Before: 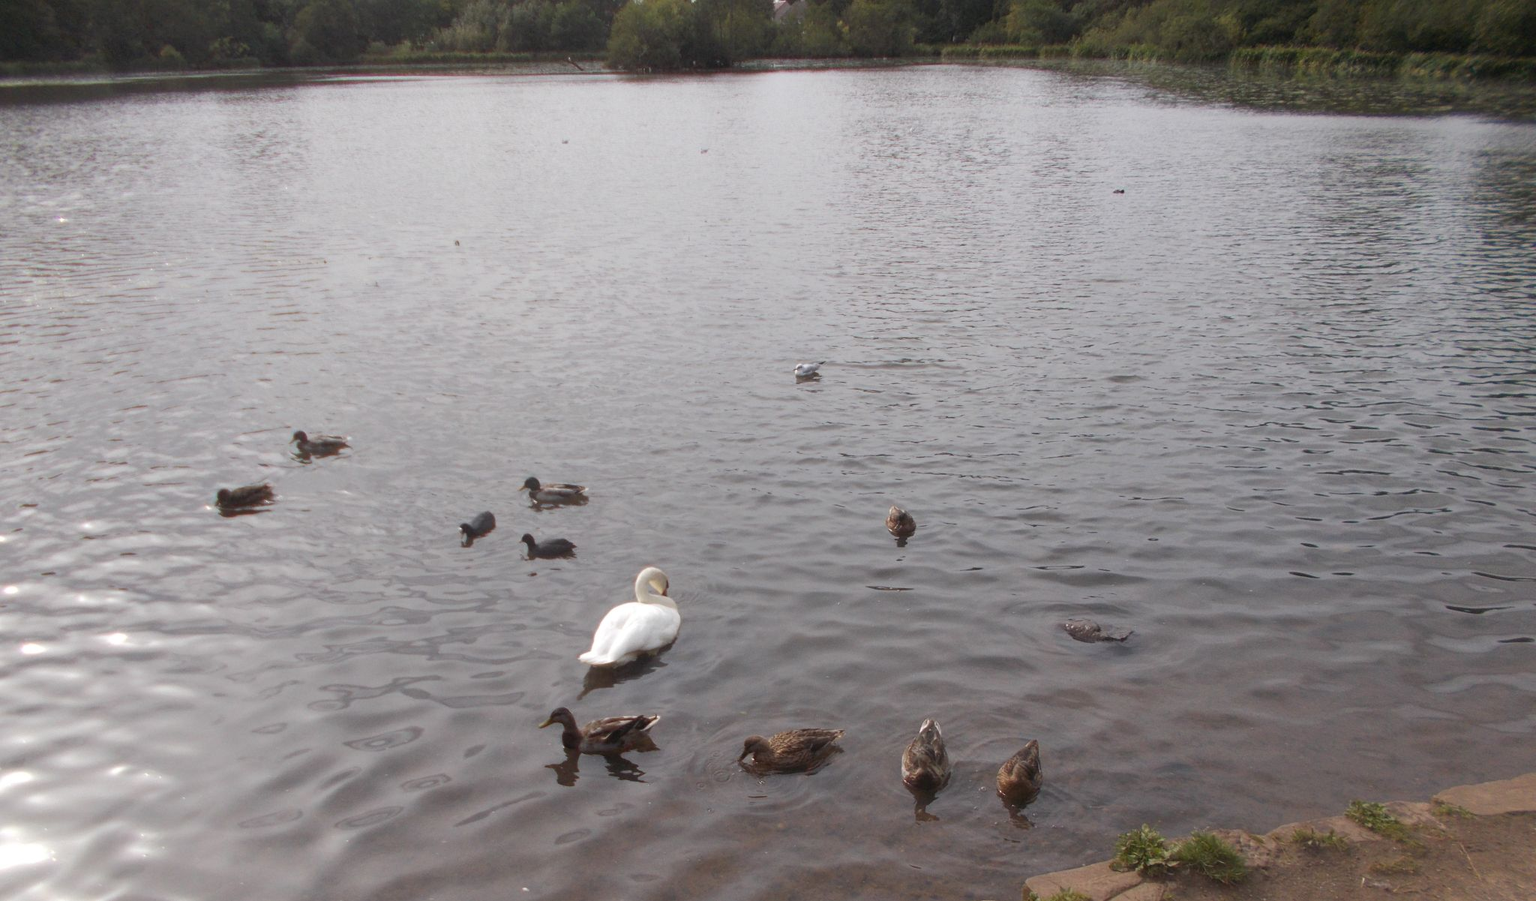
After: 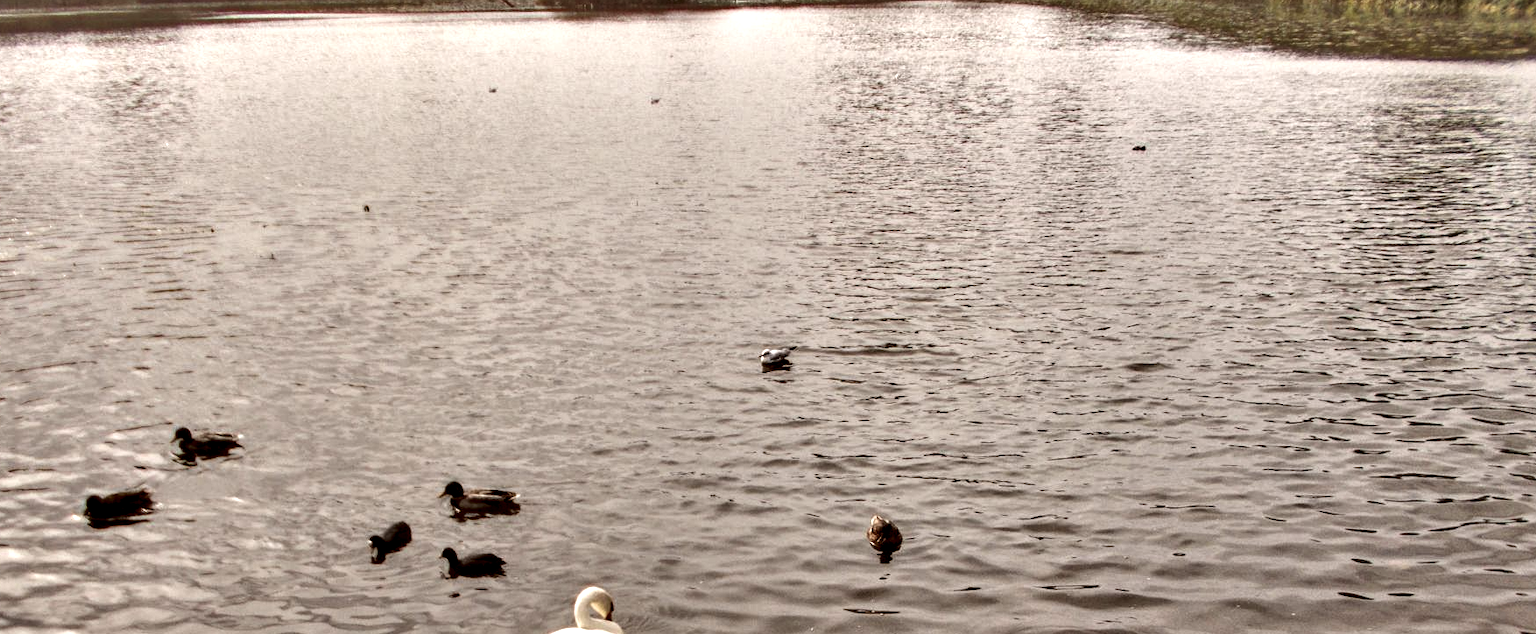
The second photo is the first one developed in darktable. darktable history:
tone equalizer: -8 EV 2 EV, -7 EV 2 EV, -6 EV 2 EV, -5 EV 2 EV, -4 EV 2 EV, -3 EV 1.5 EV, -2 EV 1 EV, -1 EV 0.5 EV
exposure: black level correction -0.014, exposure -0.193 EV, compensate highlight preservation false
contrast brightness saturation: contrast 0.05, brightness 0.06, saturation 0.01
color balance rgb: shadows lift › chroma 4.41%, shadows lift › hue 27°, power › chroma 2.5%, power › hue 70°, highlights gain › chroma 1%, highlights gain › hue 27°, saturation formula JzAzBz (2021)
crop and rotate: left 9.345%, top 7.22%, right 4.982%, bottom 32.331%
shadows and highlights: low approximation 0.01, soften with gaussian
local contrast: shadows 185%, detail 225%
